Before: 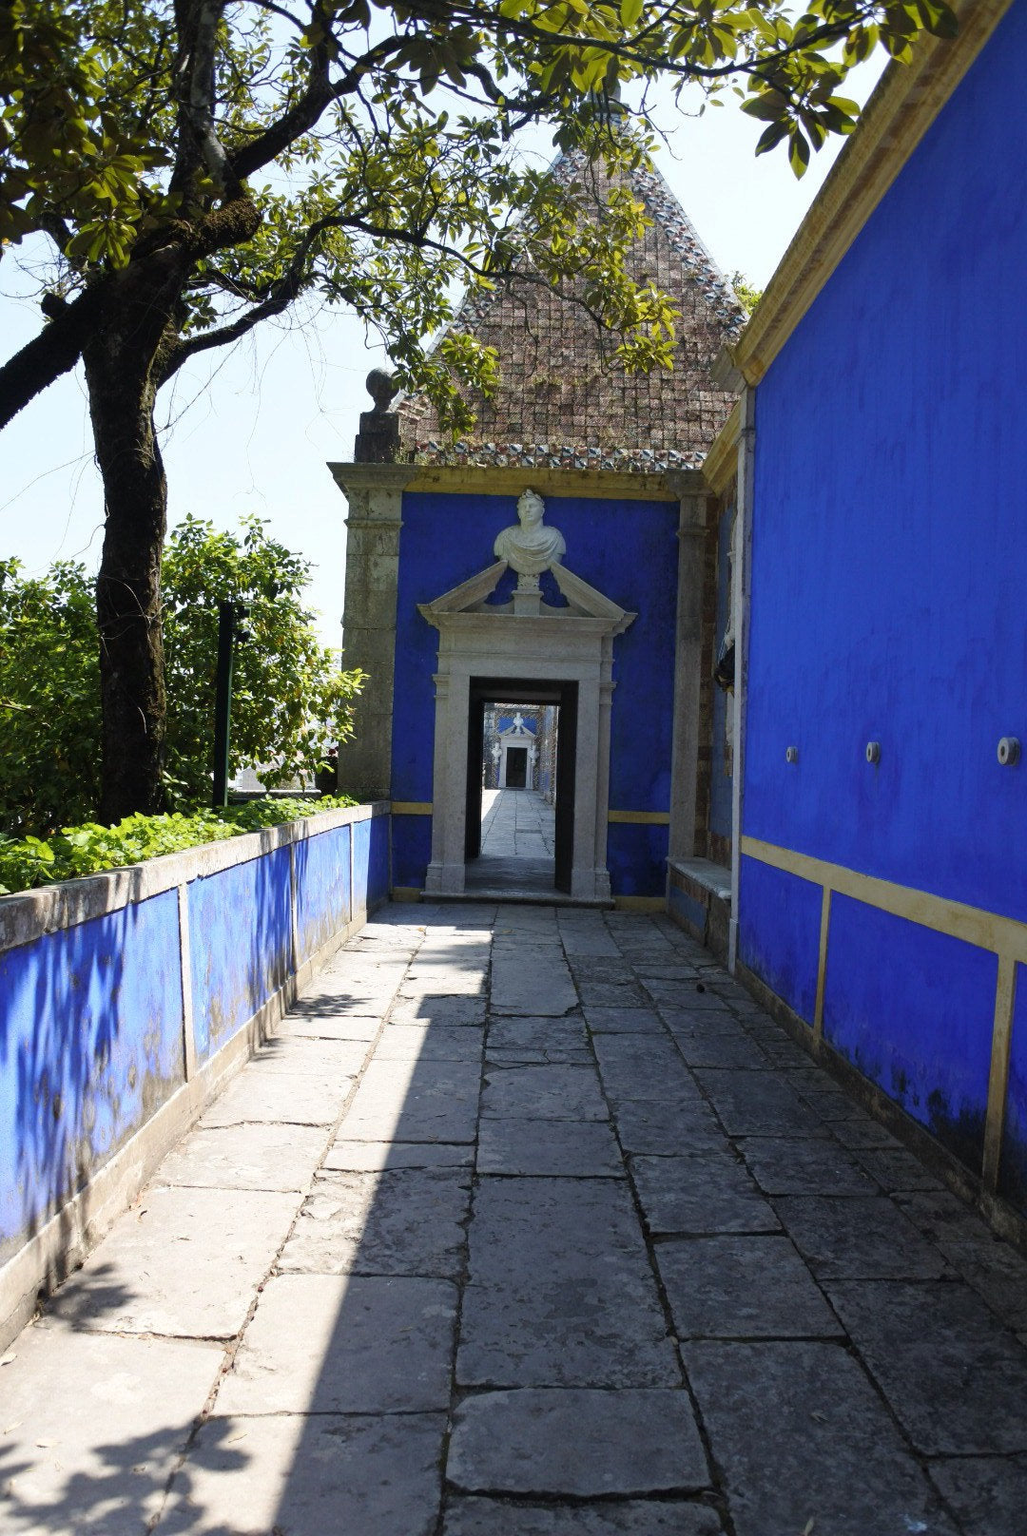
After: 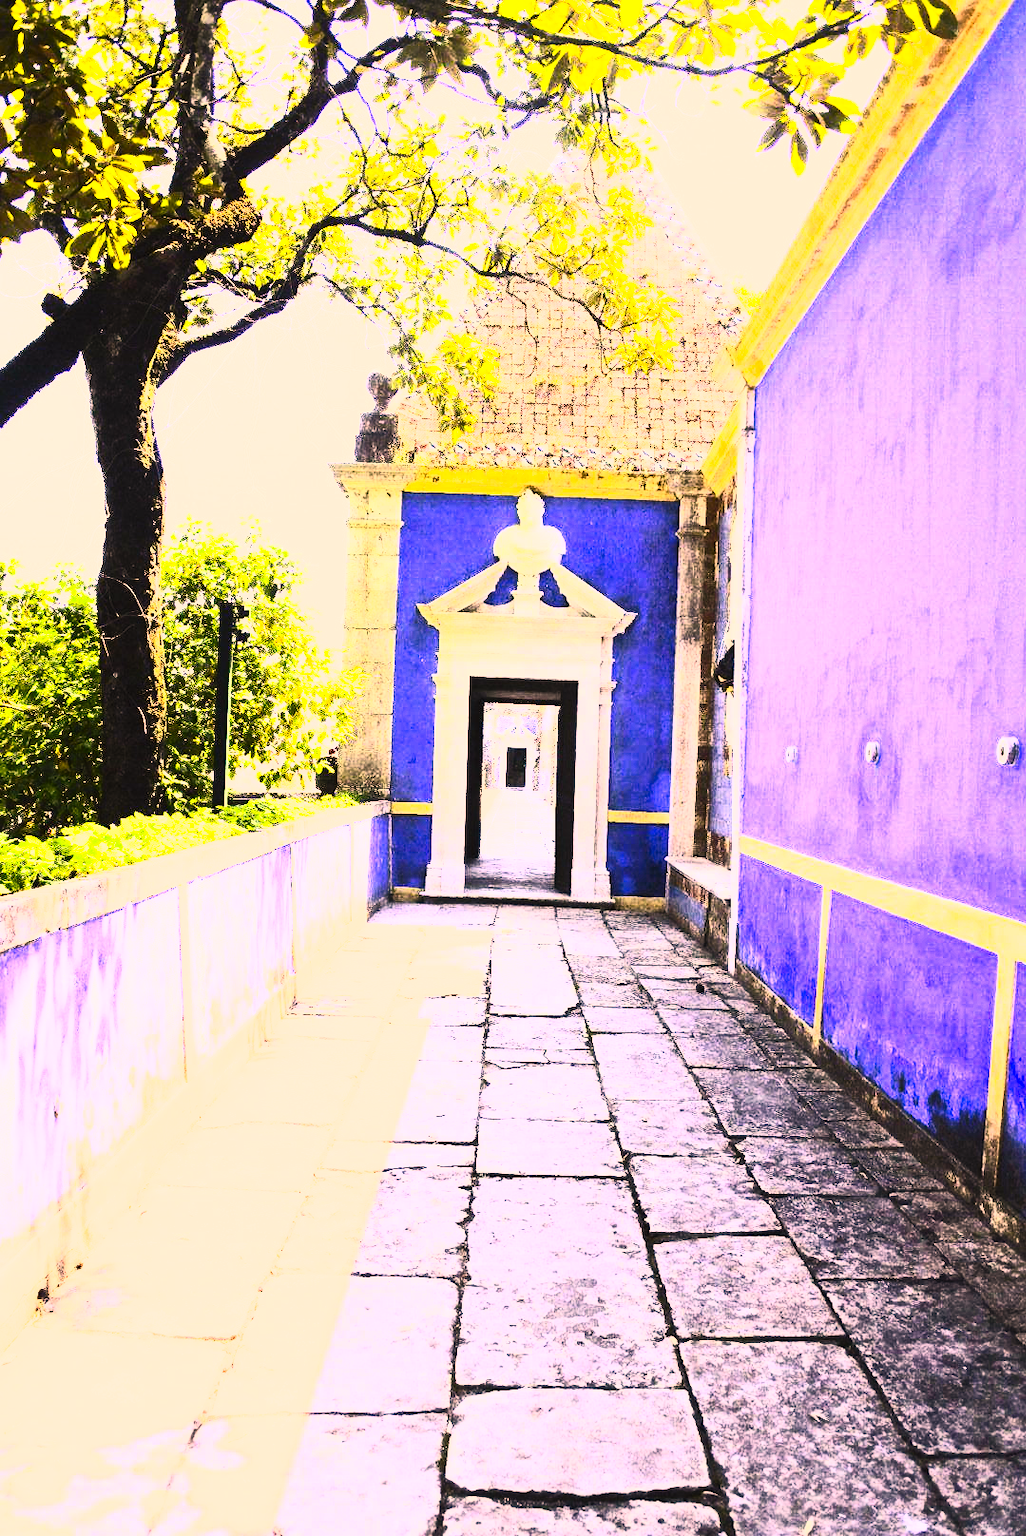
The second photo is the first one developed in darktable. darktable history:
contrast brightness saturation: contrast 0.83, brightness 0.59, saturation 0.59
color correction: highlights a* 21.88, highlights b* 22.25
tone equalizer: -8 EV -0.417 EV, -7 EV -0.389 EV, -6 EV -0.333 EV, -5 EV -0.222 EV, -3 EV 0.222 EV, -2 EV 0.333 EV, -1 EV 0.389 EV, +0 EV 0.417 EV, edges refinement/feathering 500, mask exposure compensation -1.57 EV, preserve details no
exposure: exposure 2.207 EV, compensate highlight preservation false
filmic rgb: black relative exposure -7.5 EV, white relative exposure 5 EV, hardness 3.31, contrast 1.3, contrast in shadows safe
